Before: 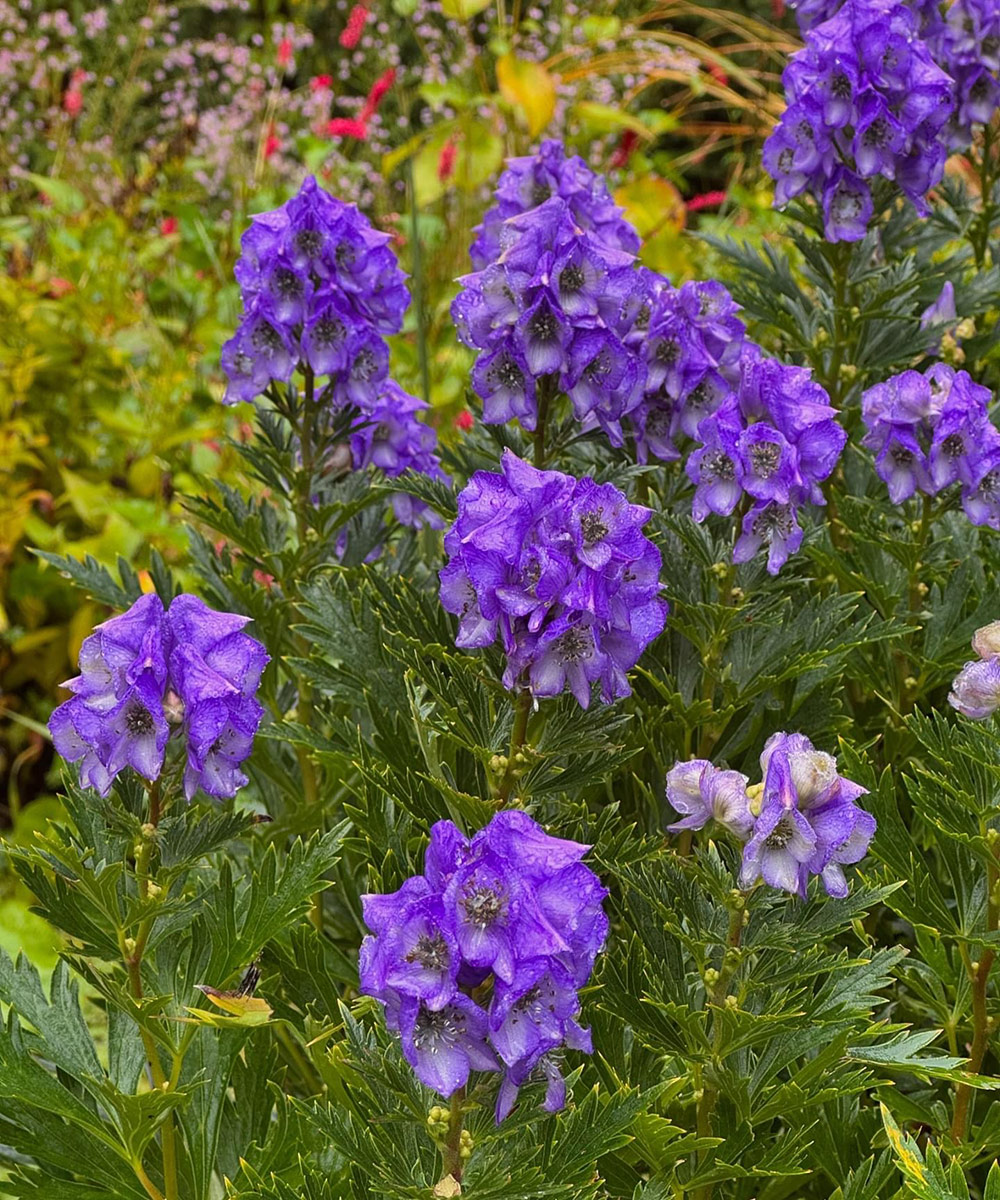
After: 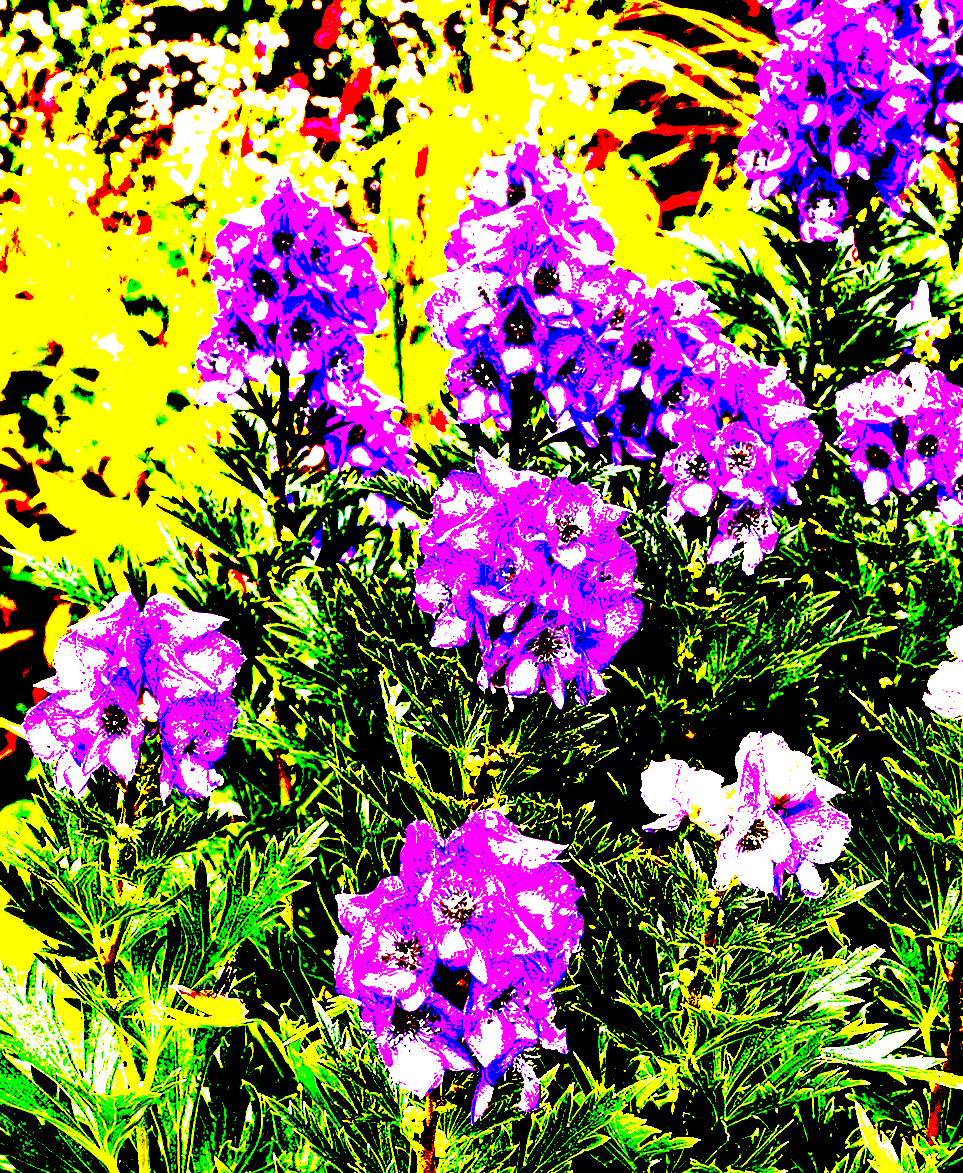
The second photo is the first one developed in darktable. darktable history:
crop and rotate: left 2.536%, right 1.107%, bottom 2.246%
exposure: black level correction 0.1, exposure 3 EV, compensate highlight preservation false
